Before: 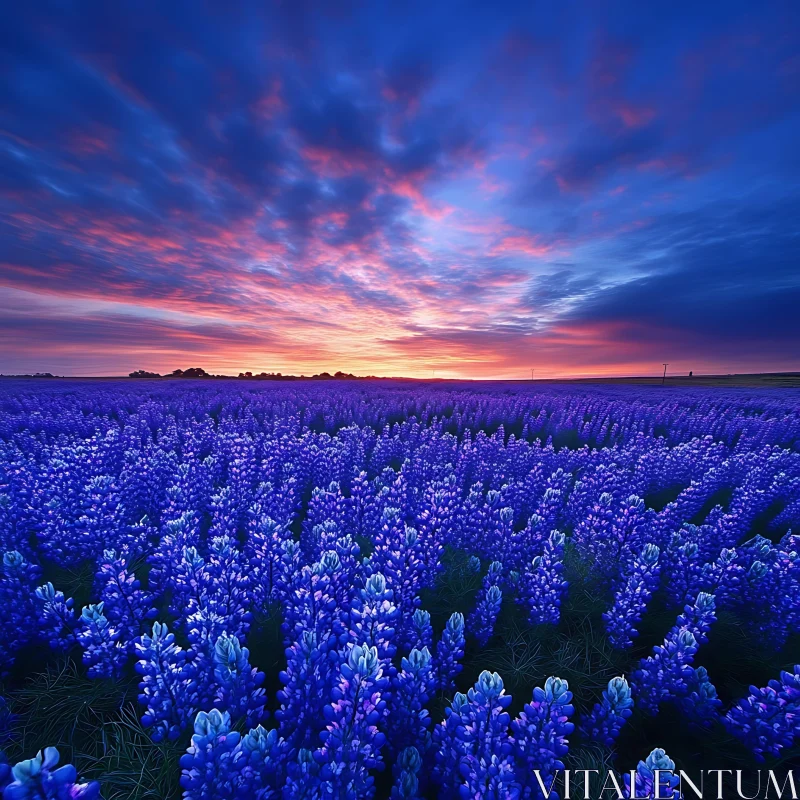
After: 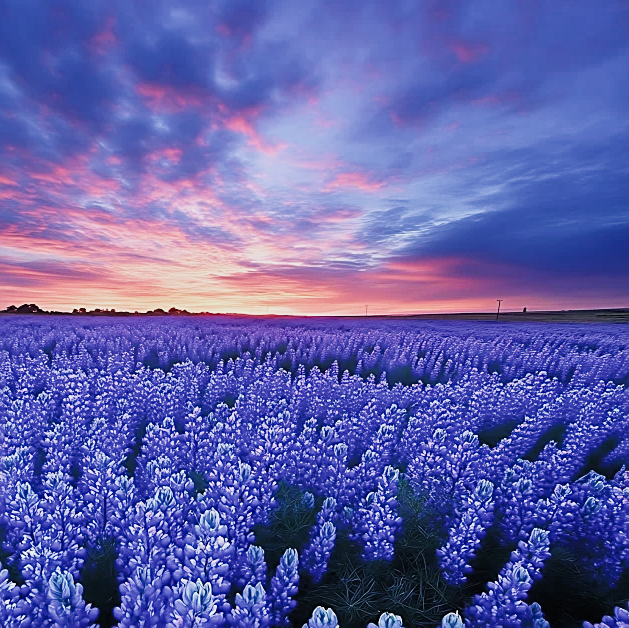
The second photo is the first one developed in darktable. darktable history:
crop and rotate: left 20.811%, top 8.023%, right 0.466%, bottom 13.379%
exposure: exposure 0.6 EV, compensate highlight preservation false
filmic rgb: black relative exposure -7.65 EV, white relative exposure 4.56 EV, hardness 3.61, color science v4 (2020)
sharpen: on, module defaults
